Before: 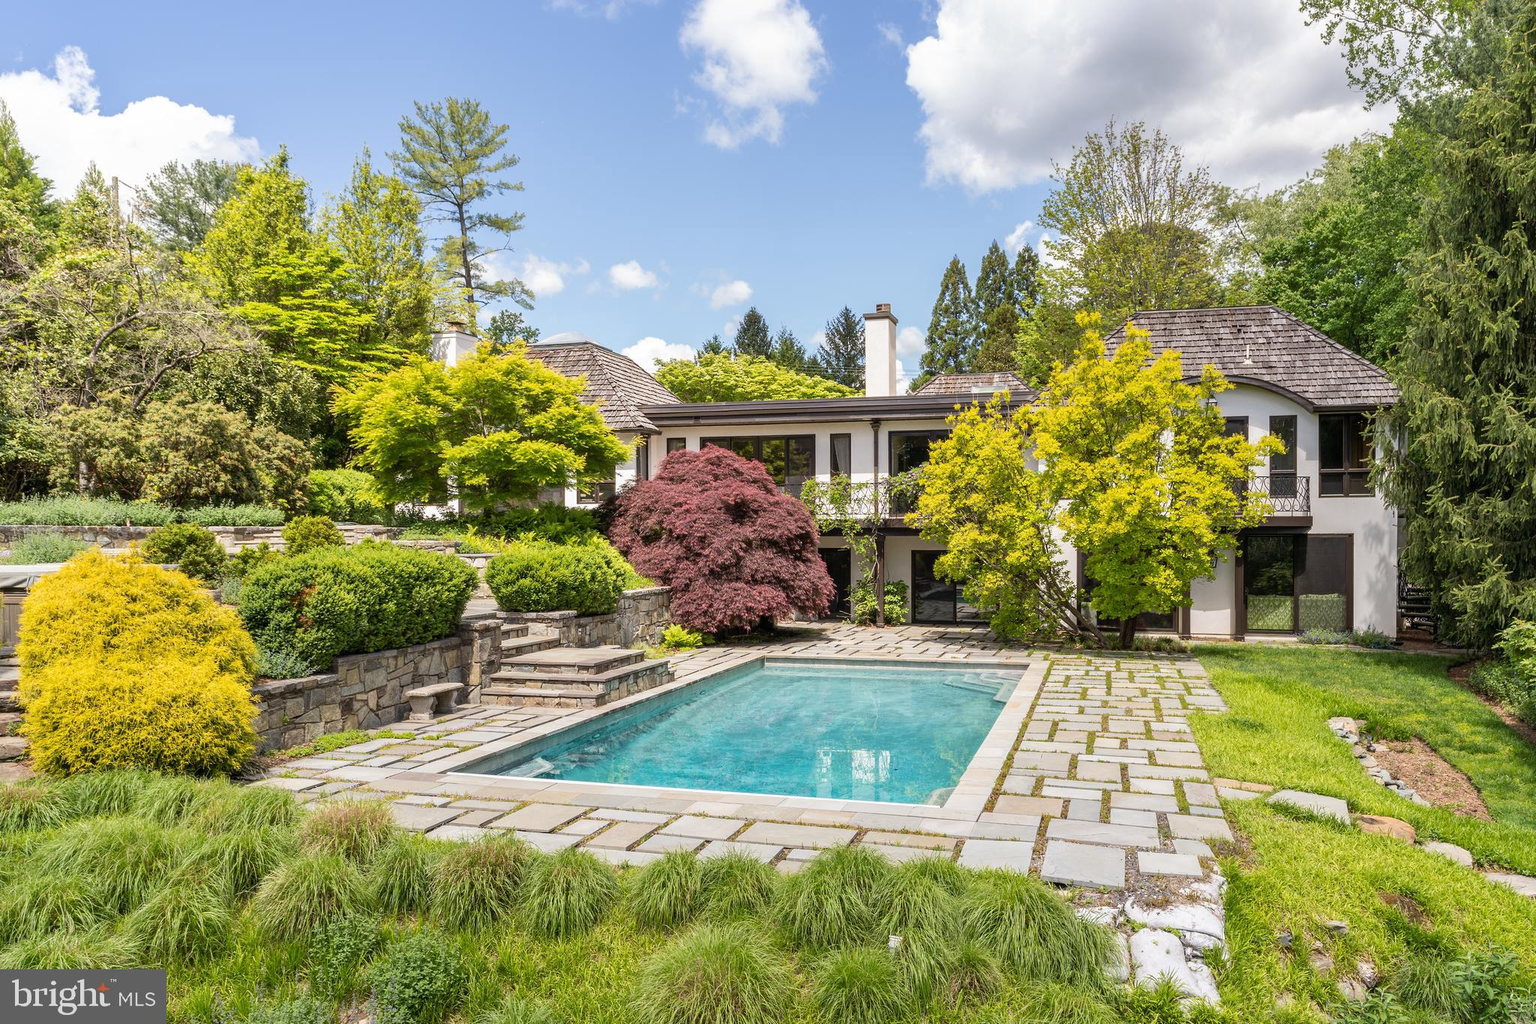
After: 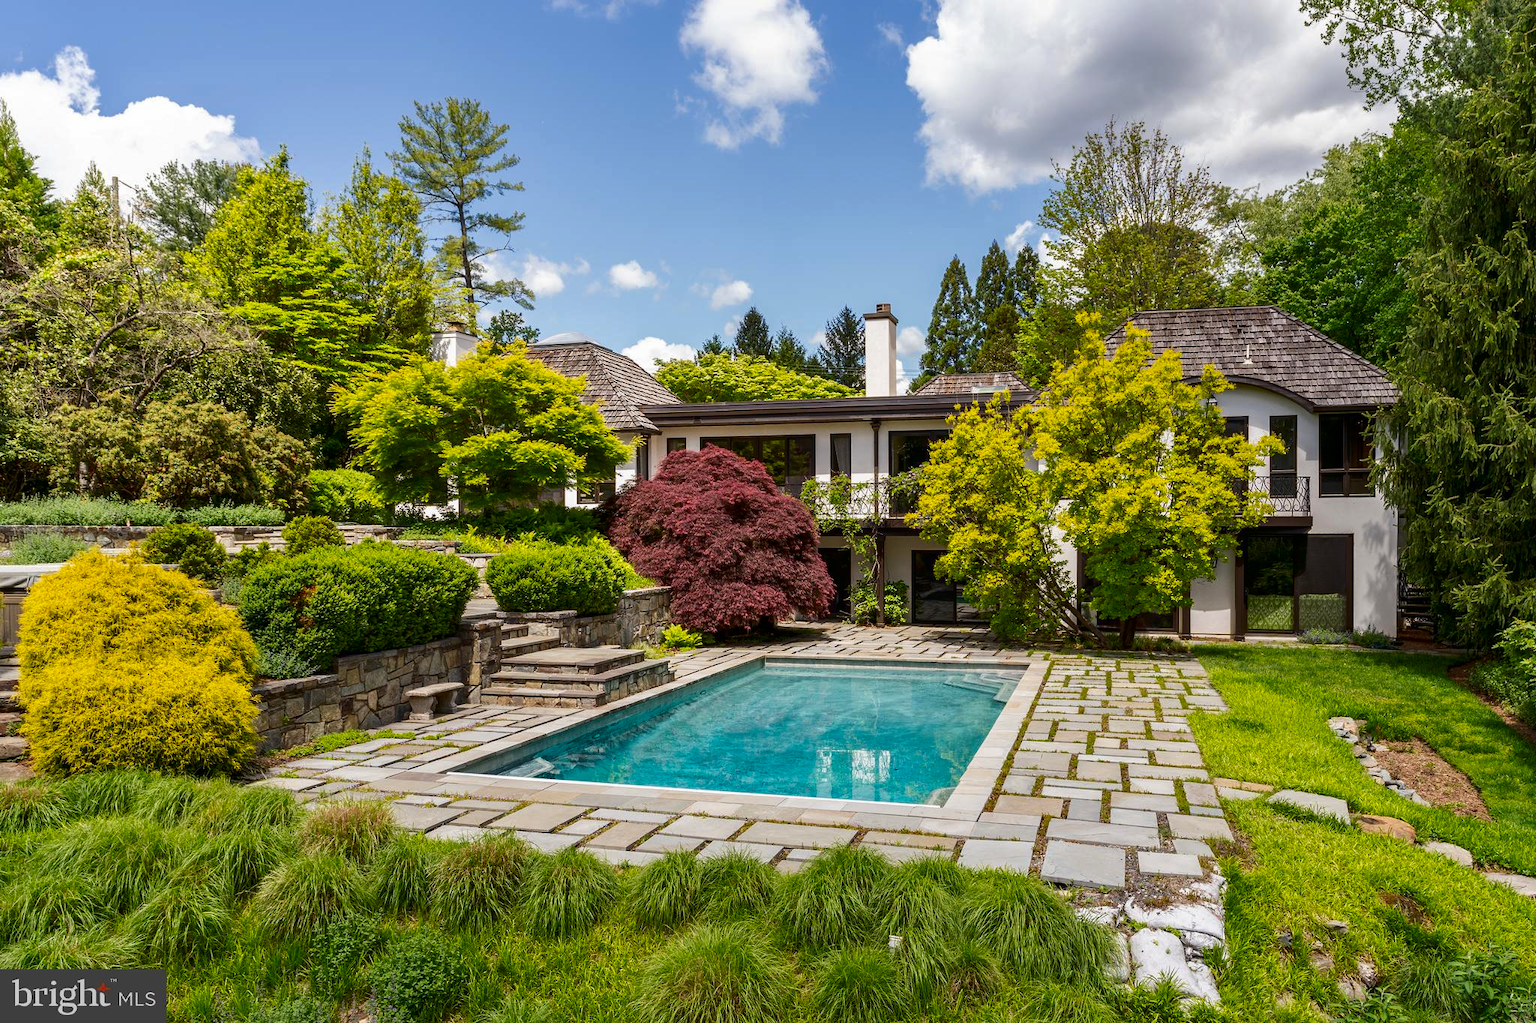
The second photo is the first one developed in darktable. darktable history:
contrast brightness saturation: brightness -0.246, saturation 0.202
